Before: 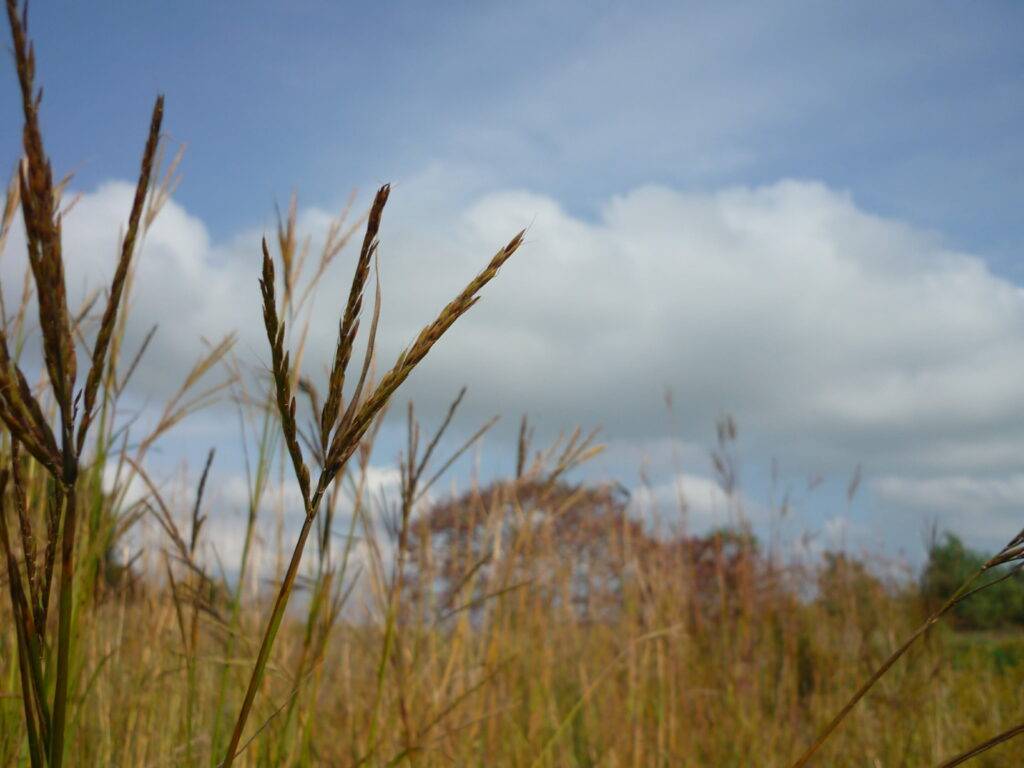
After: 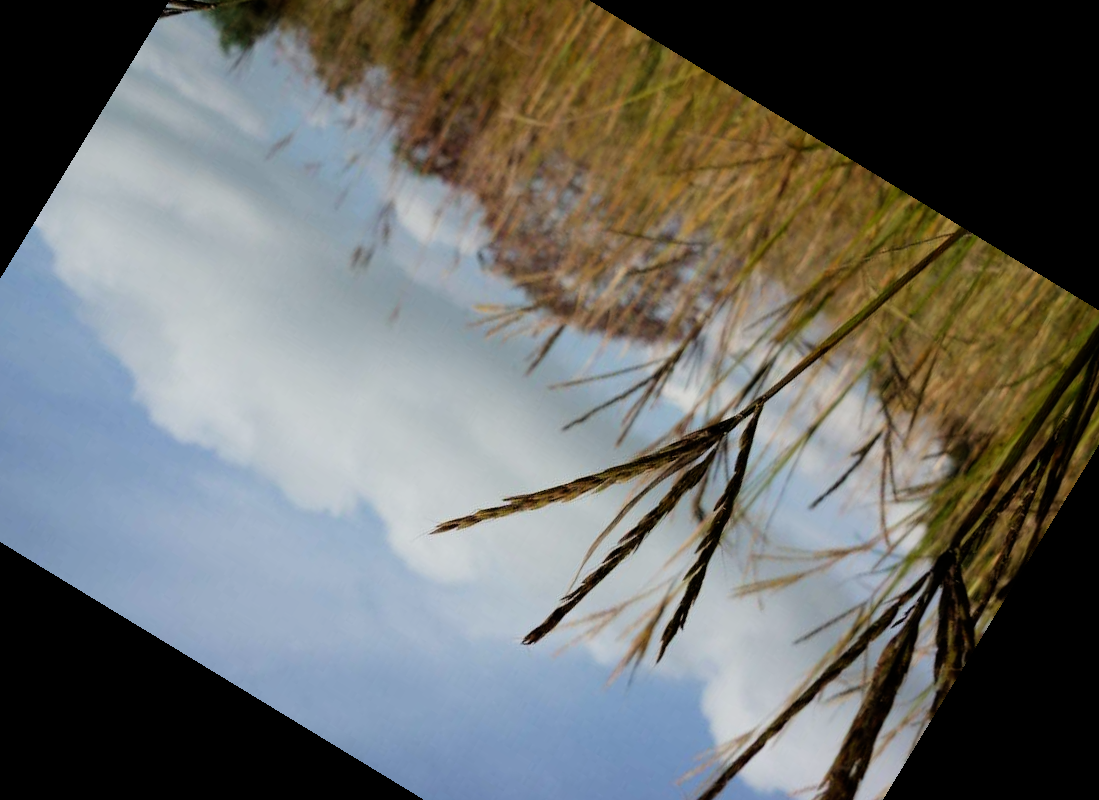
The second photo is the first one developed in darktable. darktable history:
filmic rgb: black relative exposure -5 EV, white relative exposure 3.5 EV, hardness 3.19, contrast 1.3, highlights saturation mix -50%
crop and rotate: angle 148.68°, left 9.111%, top 15.603%, right 4.588%, bottom 17.041%
